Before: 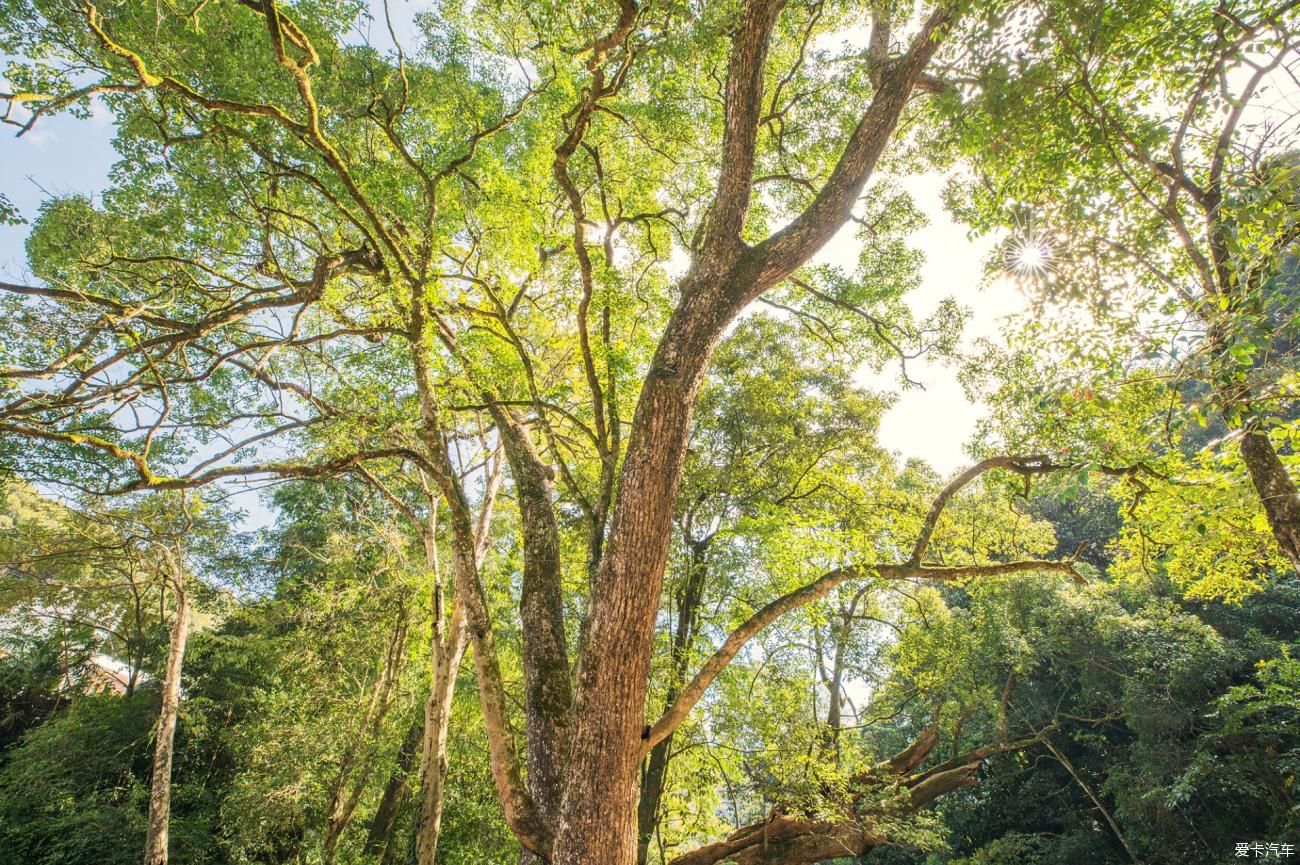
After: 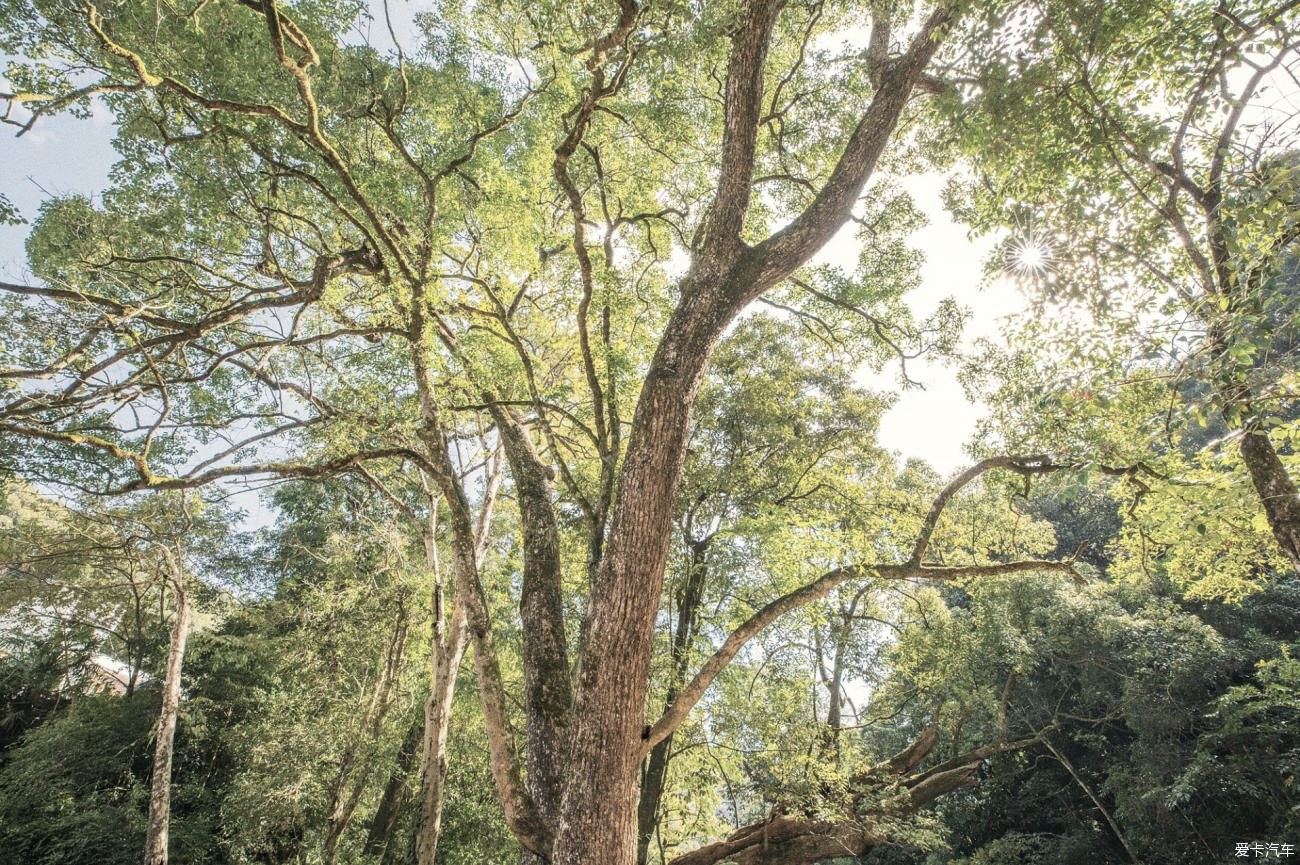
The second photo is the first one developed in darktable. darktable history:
grain: on, module defaults
color correction: saturation 0.57
